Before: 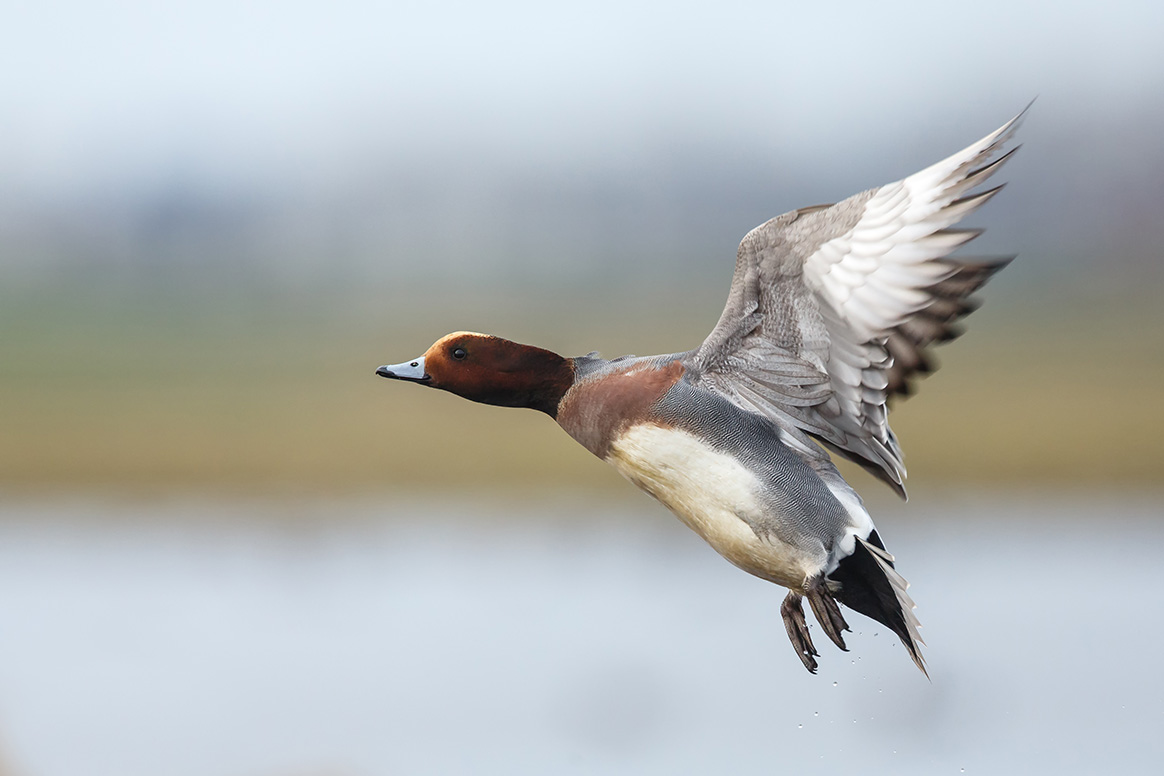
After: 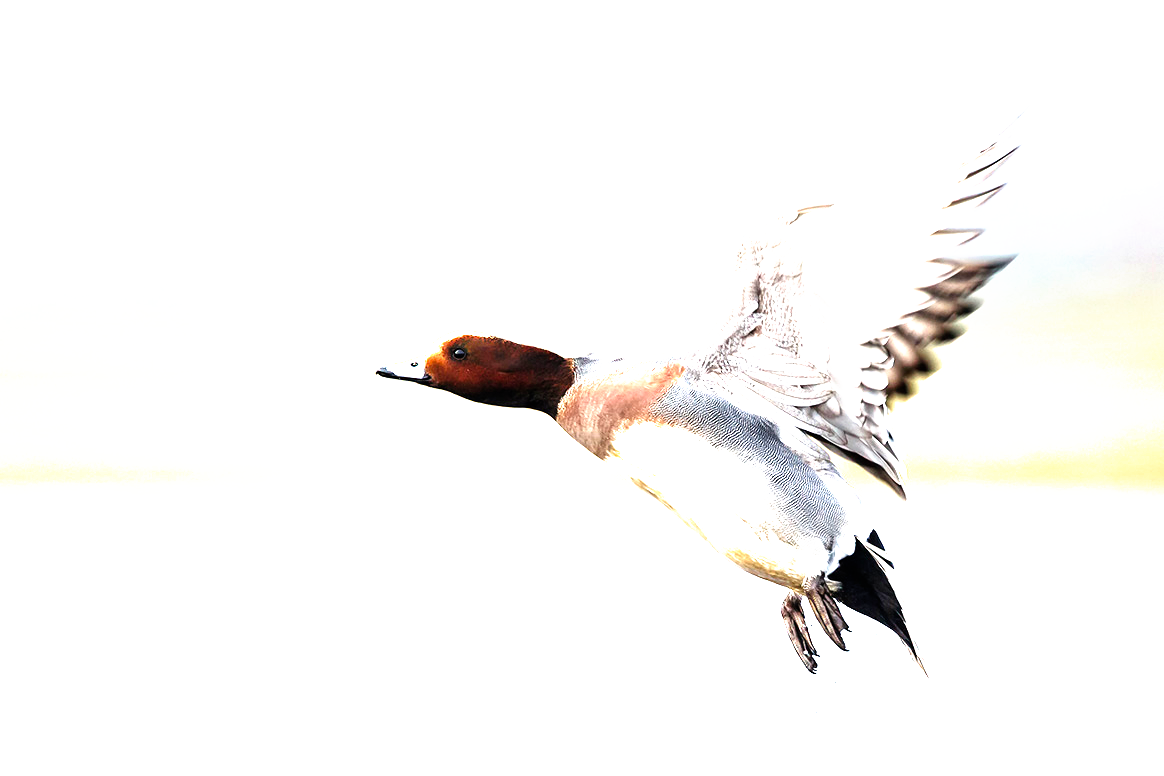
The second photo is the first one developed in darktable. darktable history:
exposure: black level correction 0, exposure 1.5 EV, compensate highlight preservation false
filmic rgb: black relative exposure -8.2 EV, white relative exposure 2.2 EV, threshold 3 EV, hardness 7.11, latitude 85.74%, contrast 1.696, highlights saturation mix -4%, shadows ↔ highlights balance -2.69%, preserve chrominance no, color science v5 (2021), contrast in shadows safe, contrast in highlights safe, enable highlight reconstruction true
